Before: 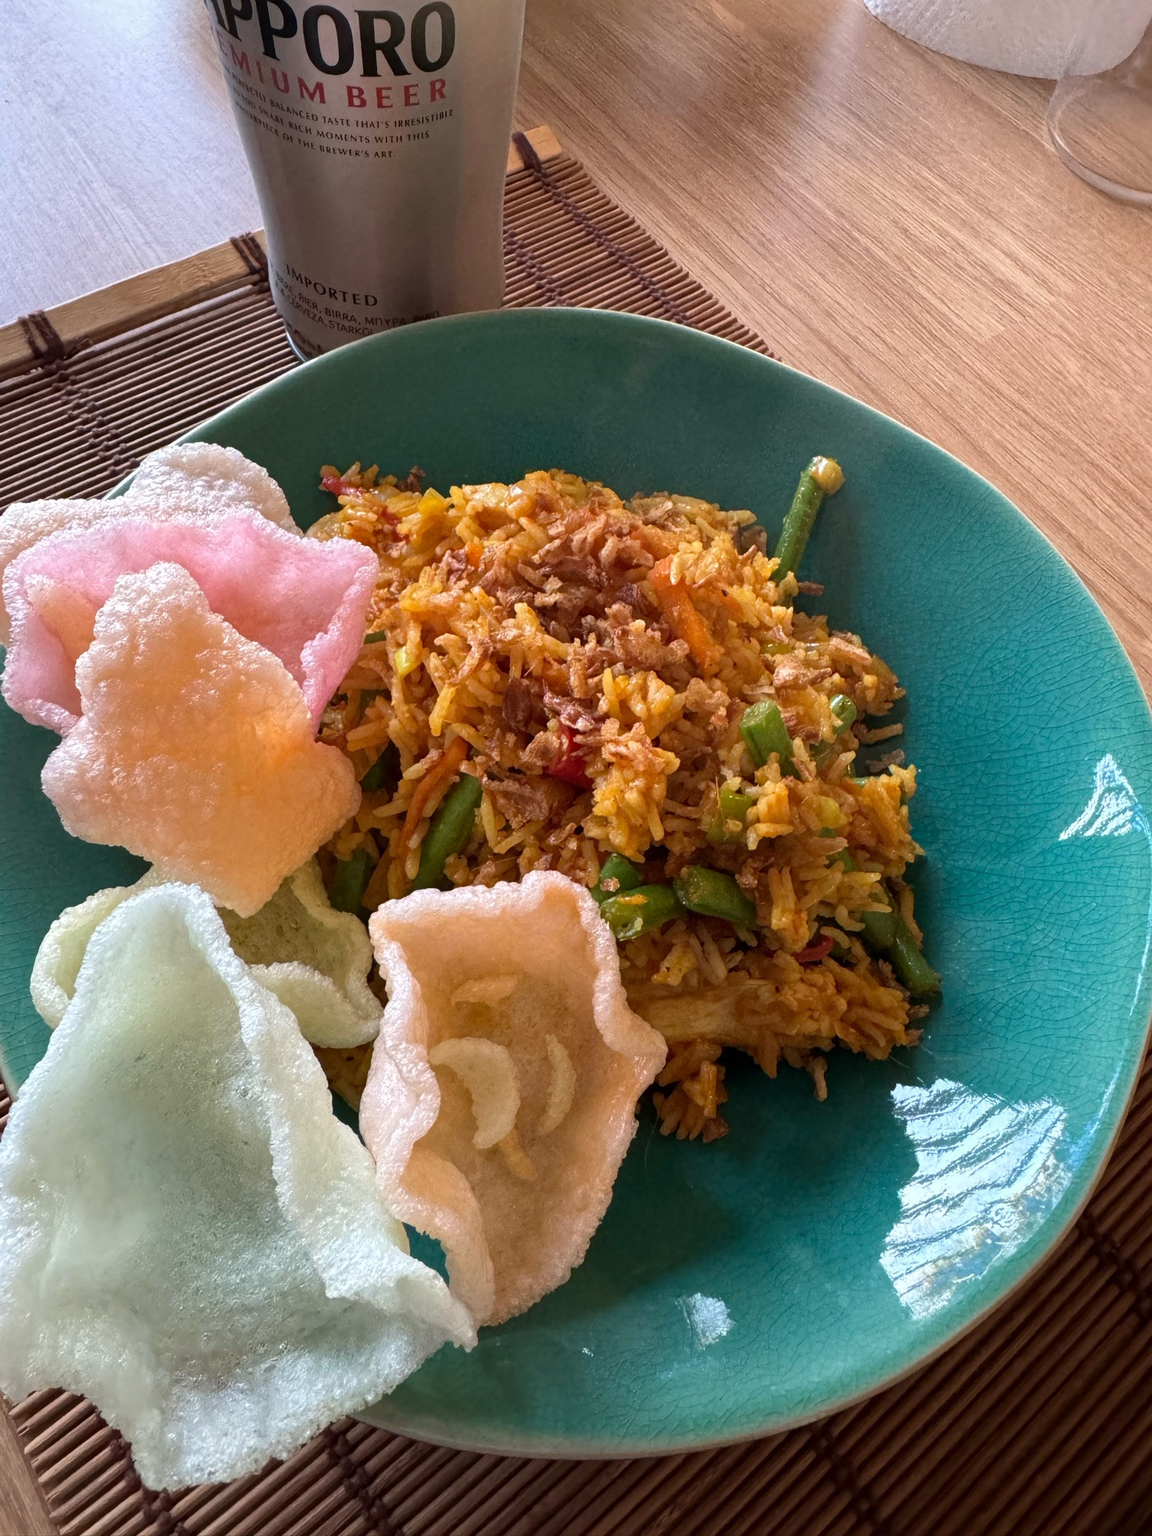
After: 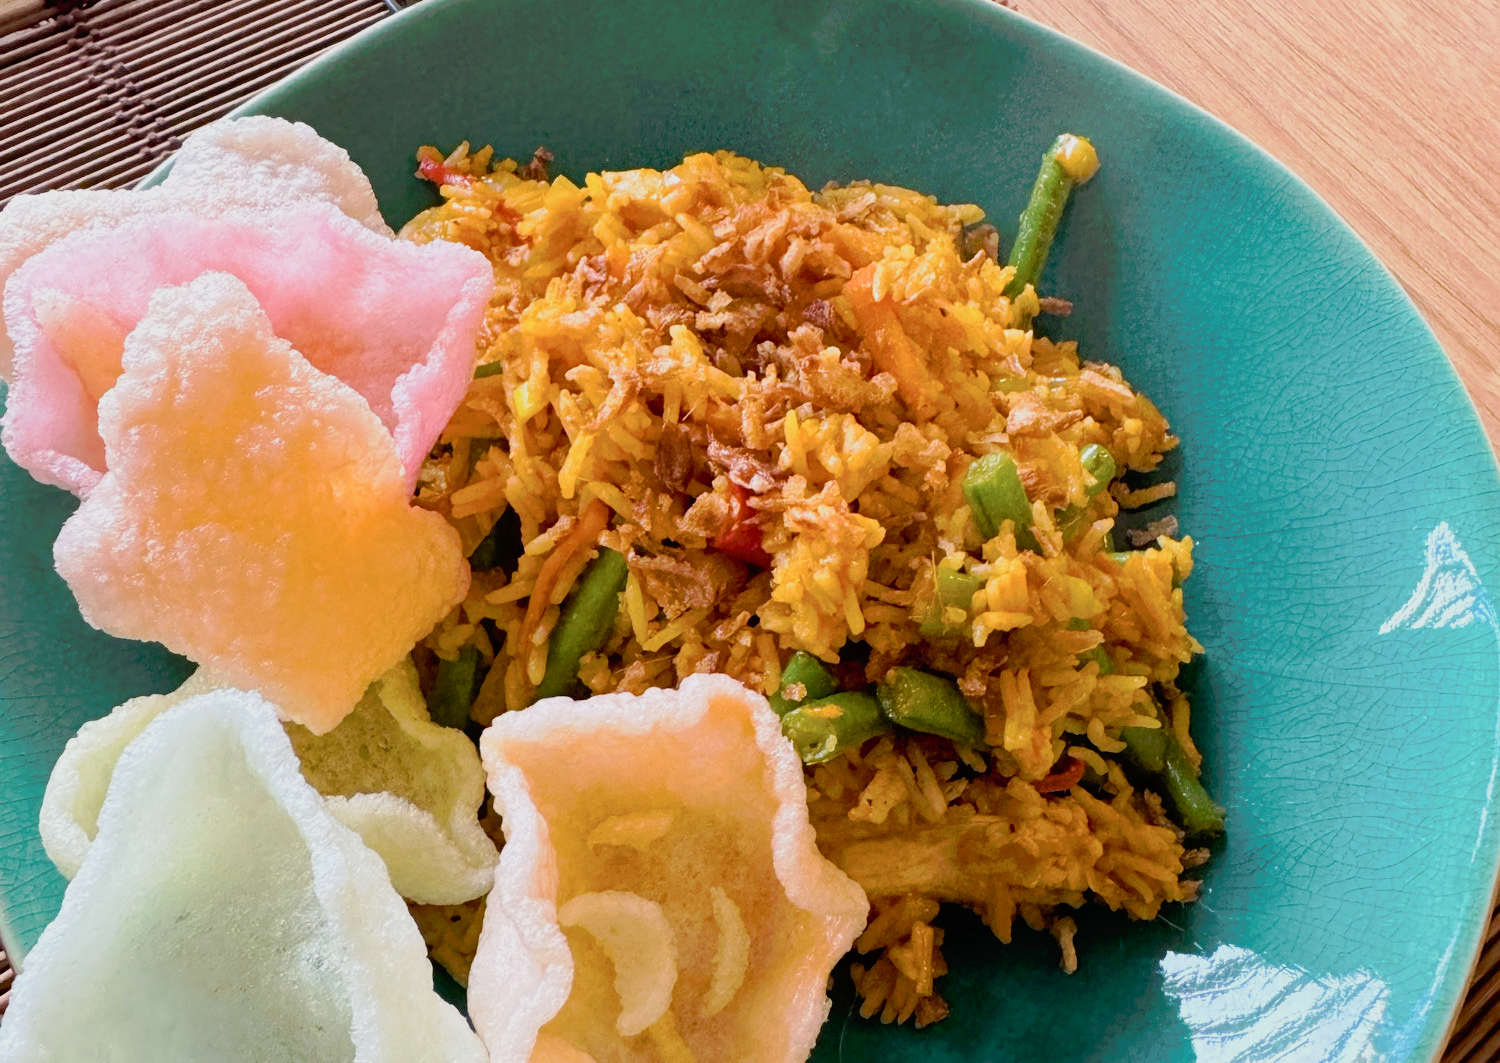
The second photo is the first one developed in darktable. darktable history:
color balance rgb: perceptual saturation grading › global saturation 19.382%, global vibrance 19.392%
crop and rotate: top 23.043%, bottom 23.805%
filmic rgb: black relative exposure -7.65 EV, white relative exposure 4.56 EV, hardness 3.61
tone curve: curves: ch0 [(0, 0) (0.003, 0.013) (0.011, 0.017) (0.025, 0.035) (0.044, 0.093) (0.069, 0.146) (0.1, 0.179) (0.136, 0.243) (0.177, 0.294) (0.224, 0.332) (0.277, 0.412) (0.335, 0.454) (0.399, 0.531) (0.468, 0.611) (0.543, 0.669) (0.623, 0.738) (0.709, 0.823) (0.801, 0.881) (0.898, 0.951) (1, 1)], preserve colors none
